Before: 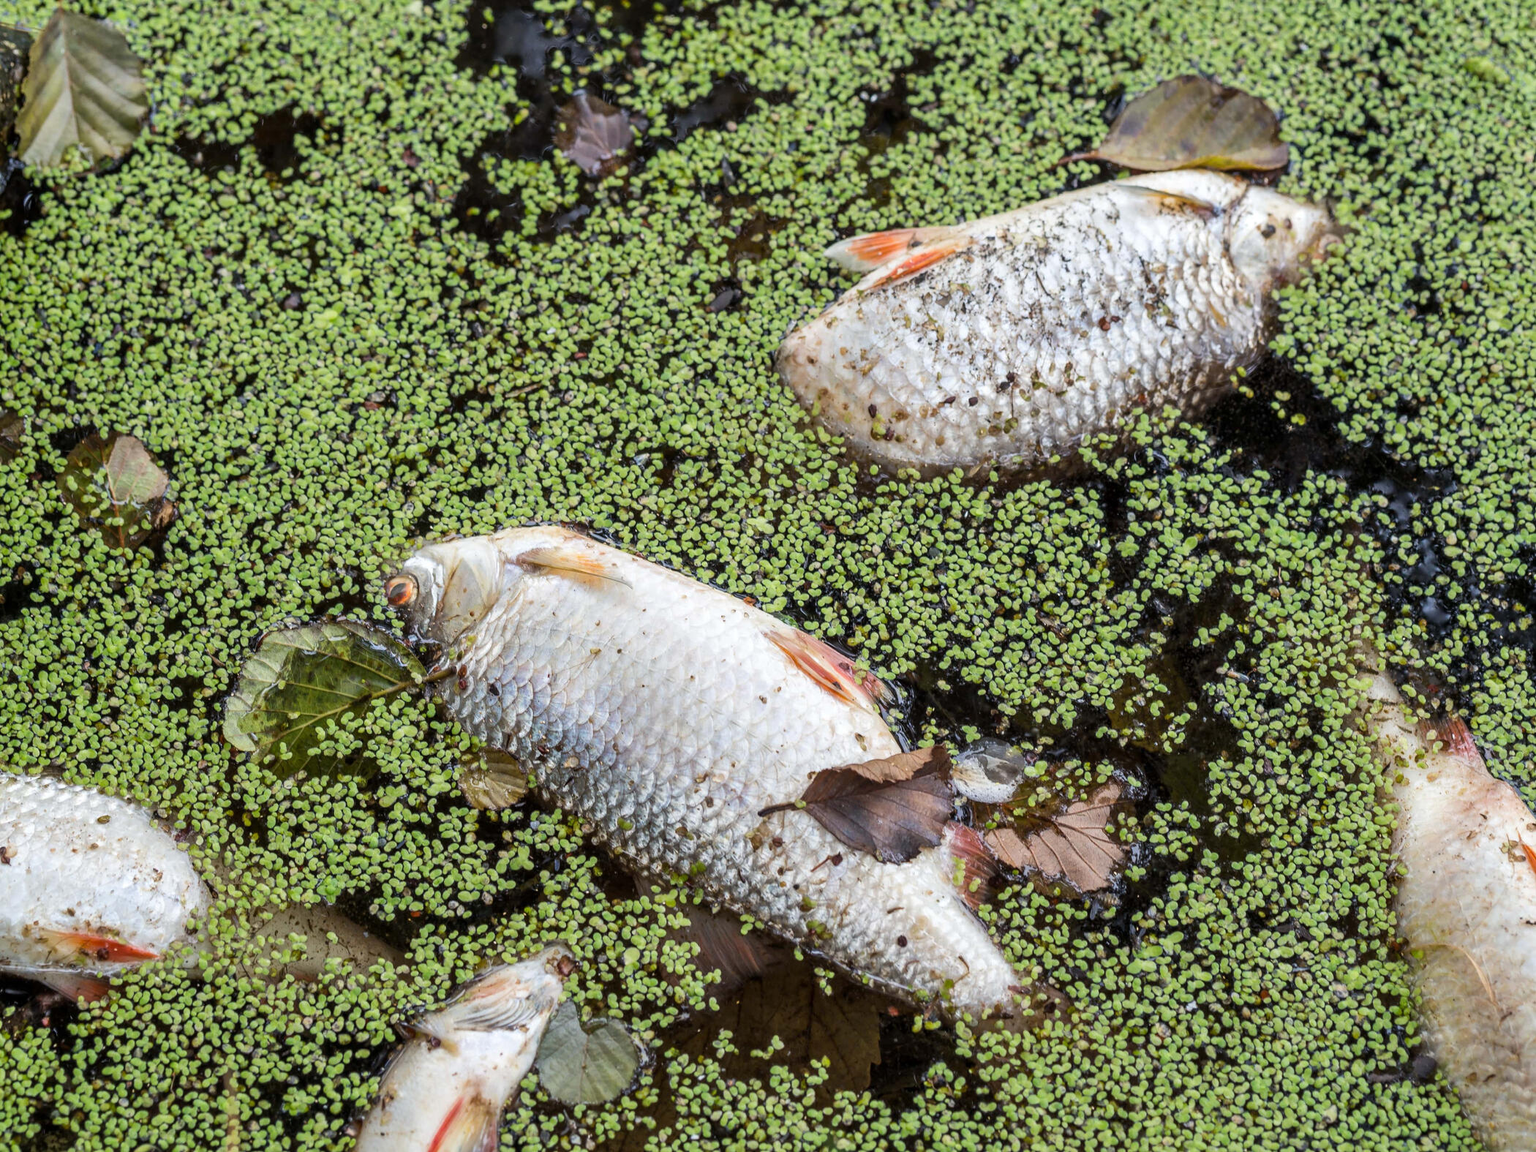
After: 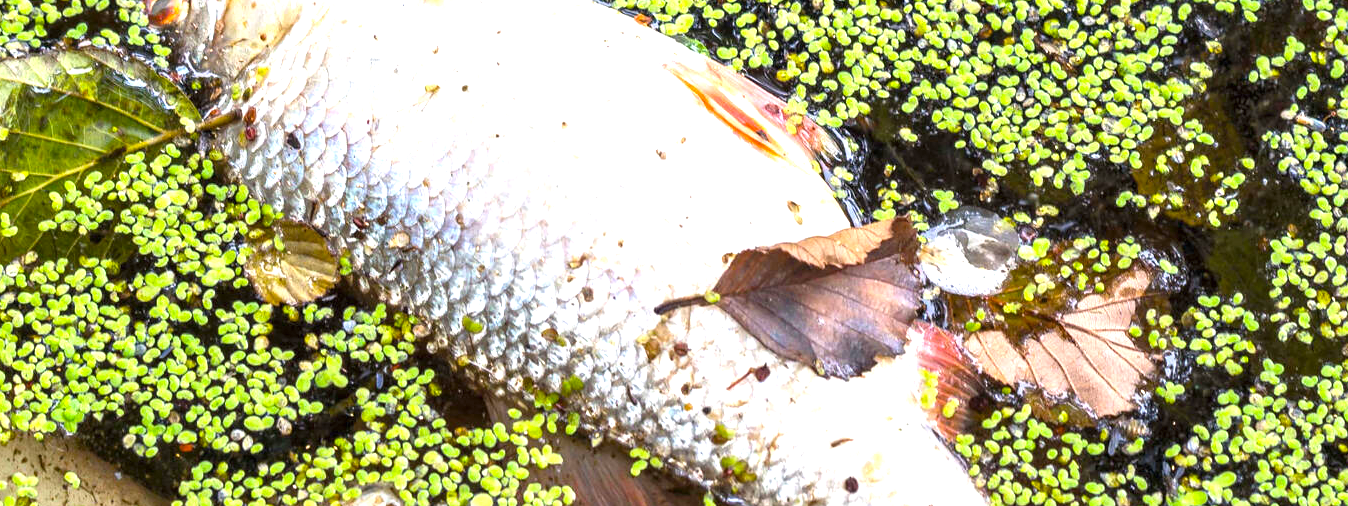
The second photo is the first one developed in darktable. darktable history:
crop: left 18.196%, top 50.954%, right 17.577%, bottom 16.878%
color balance rgb: highlights gain › chroma 0.231%, highlights gain › hue 331.9°, perceptual saturation grading › global saturation 30.552%
exposure: black level correction 0, exposure 1.285 EV, compensate exposure bias true, compensate highlight preservation false
